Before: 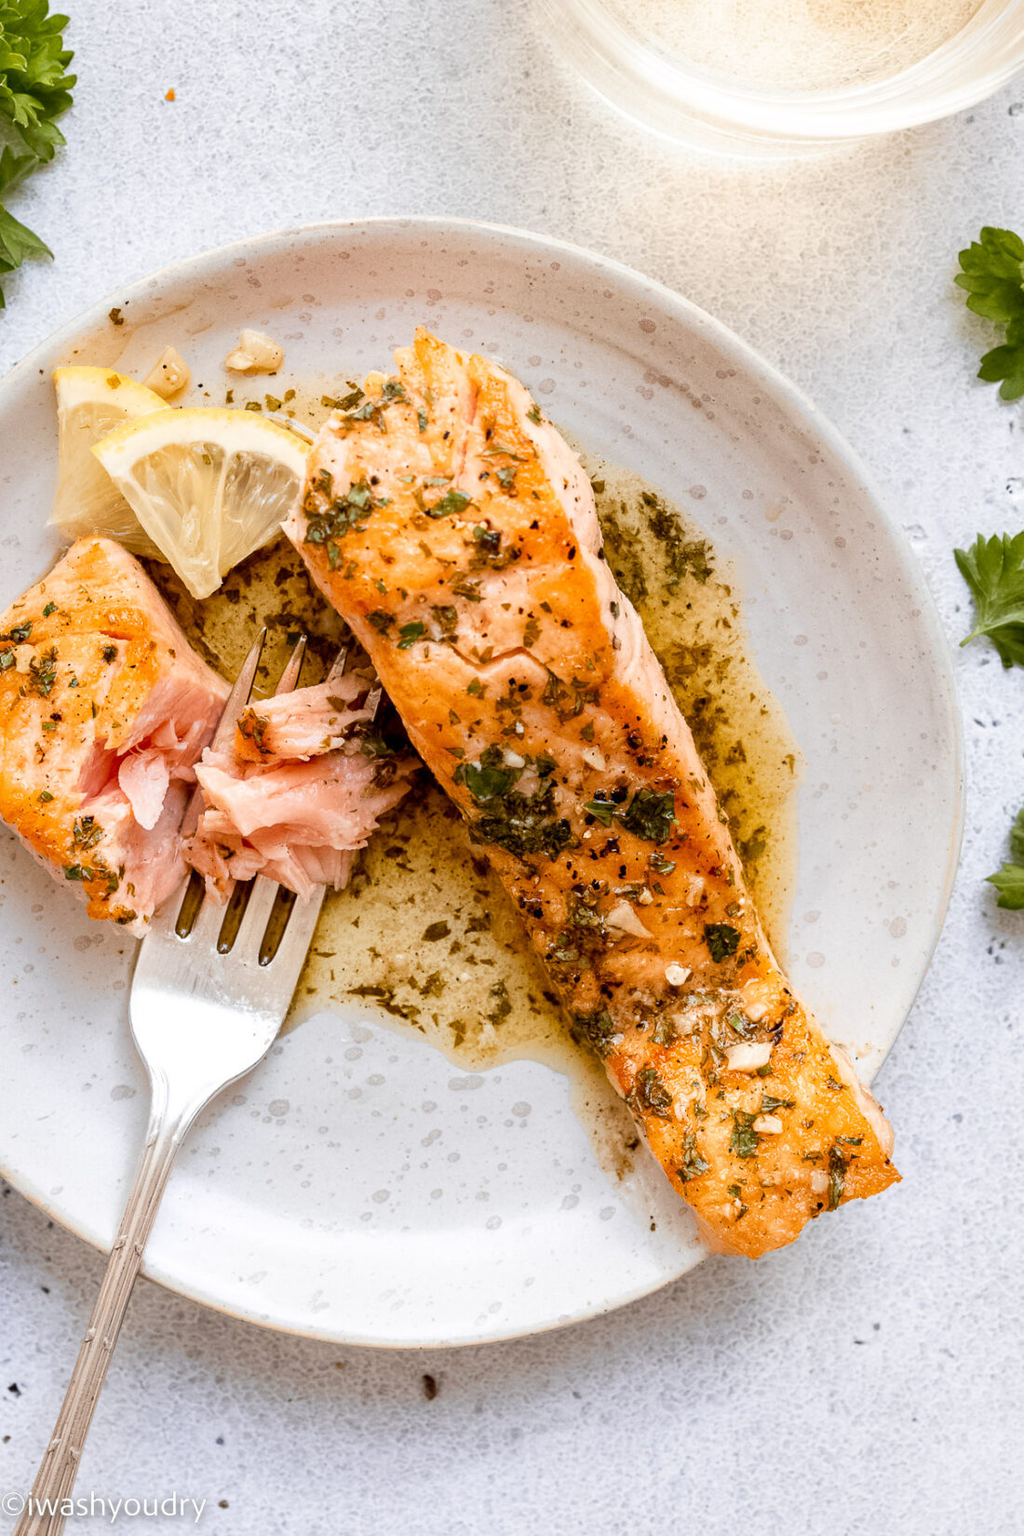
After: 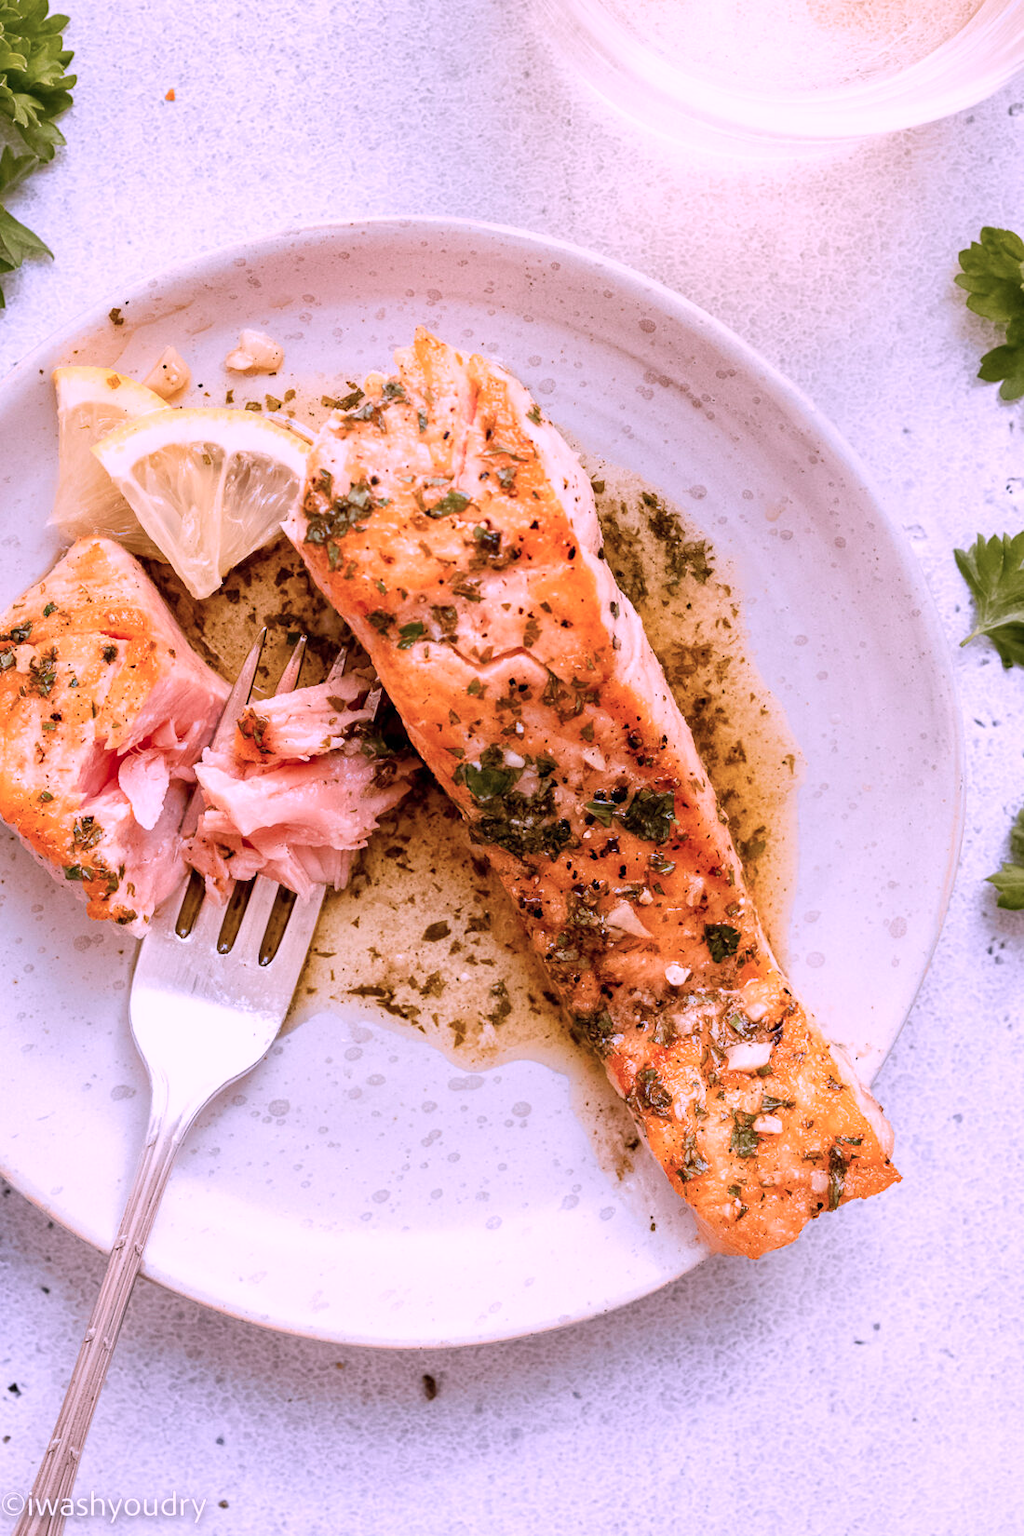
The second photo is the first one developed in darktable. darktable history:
color correction: highlights a* 15.69, highlights b* -20.27
